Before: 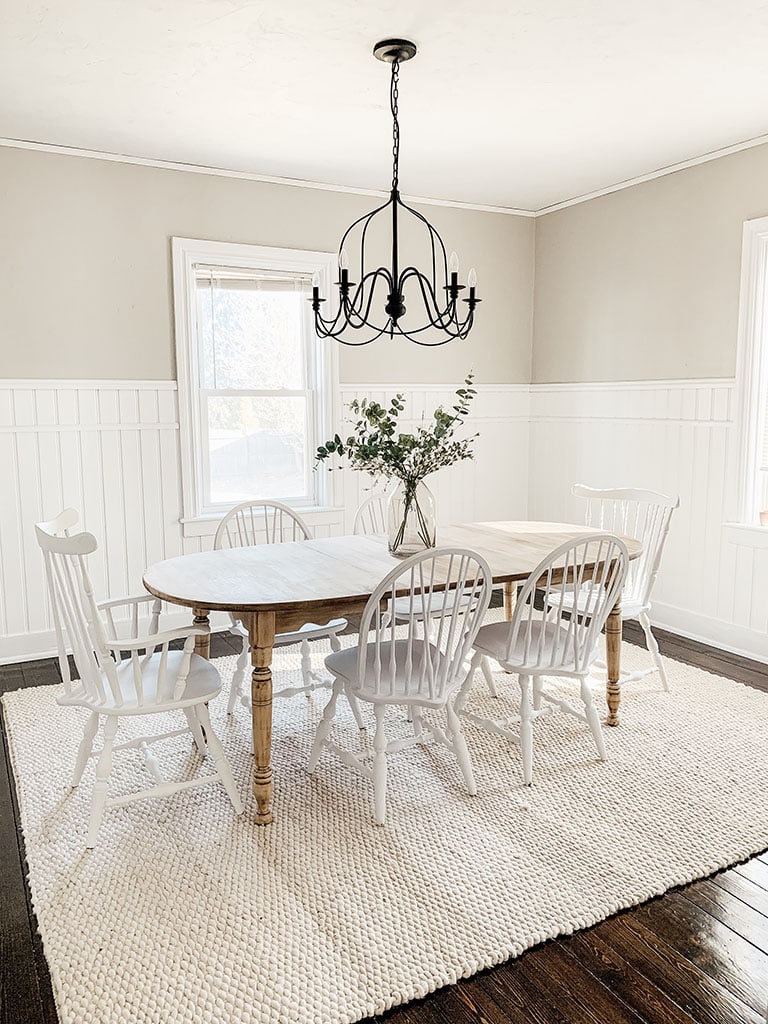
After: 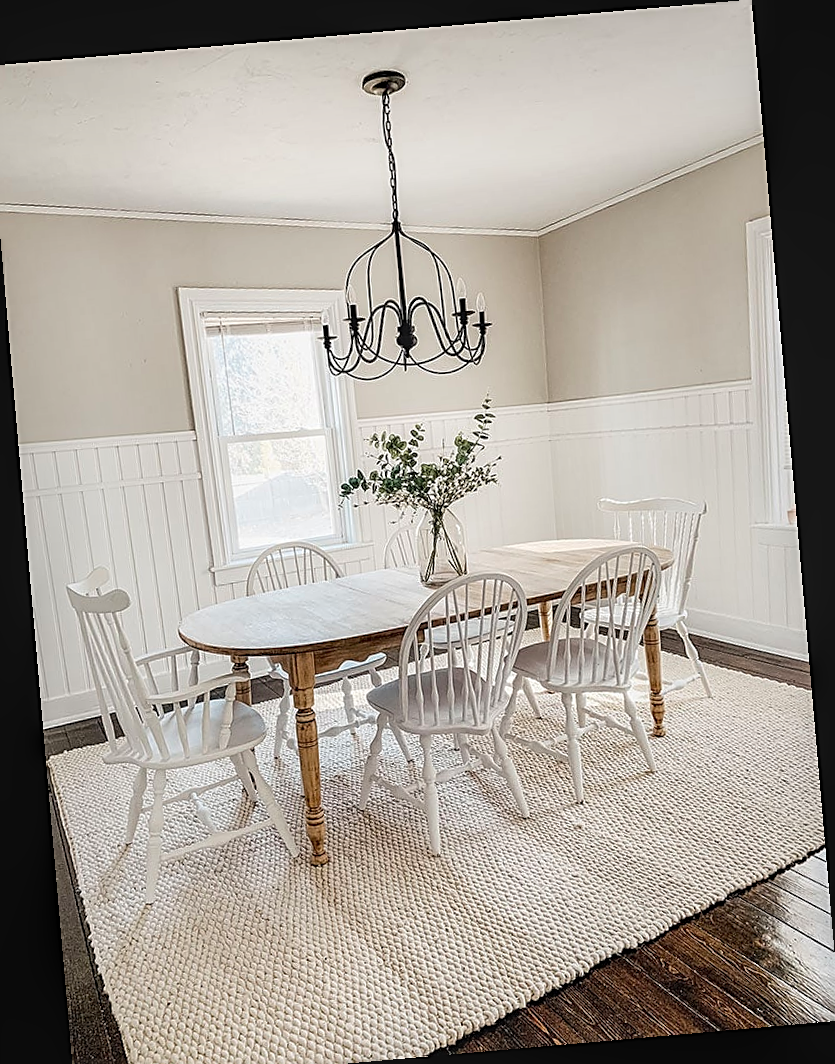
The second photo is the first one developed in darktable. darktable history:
rotate and perspective: rotation -4.98°, automatic cropping off
crop: left 1.743%, right 0.268%, bottom 2.011%
sharpen: on, module defaults
local contrast: highlights 25%, detail 130%
